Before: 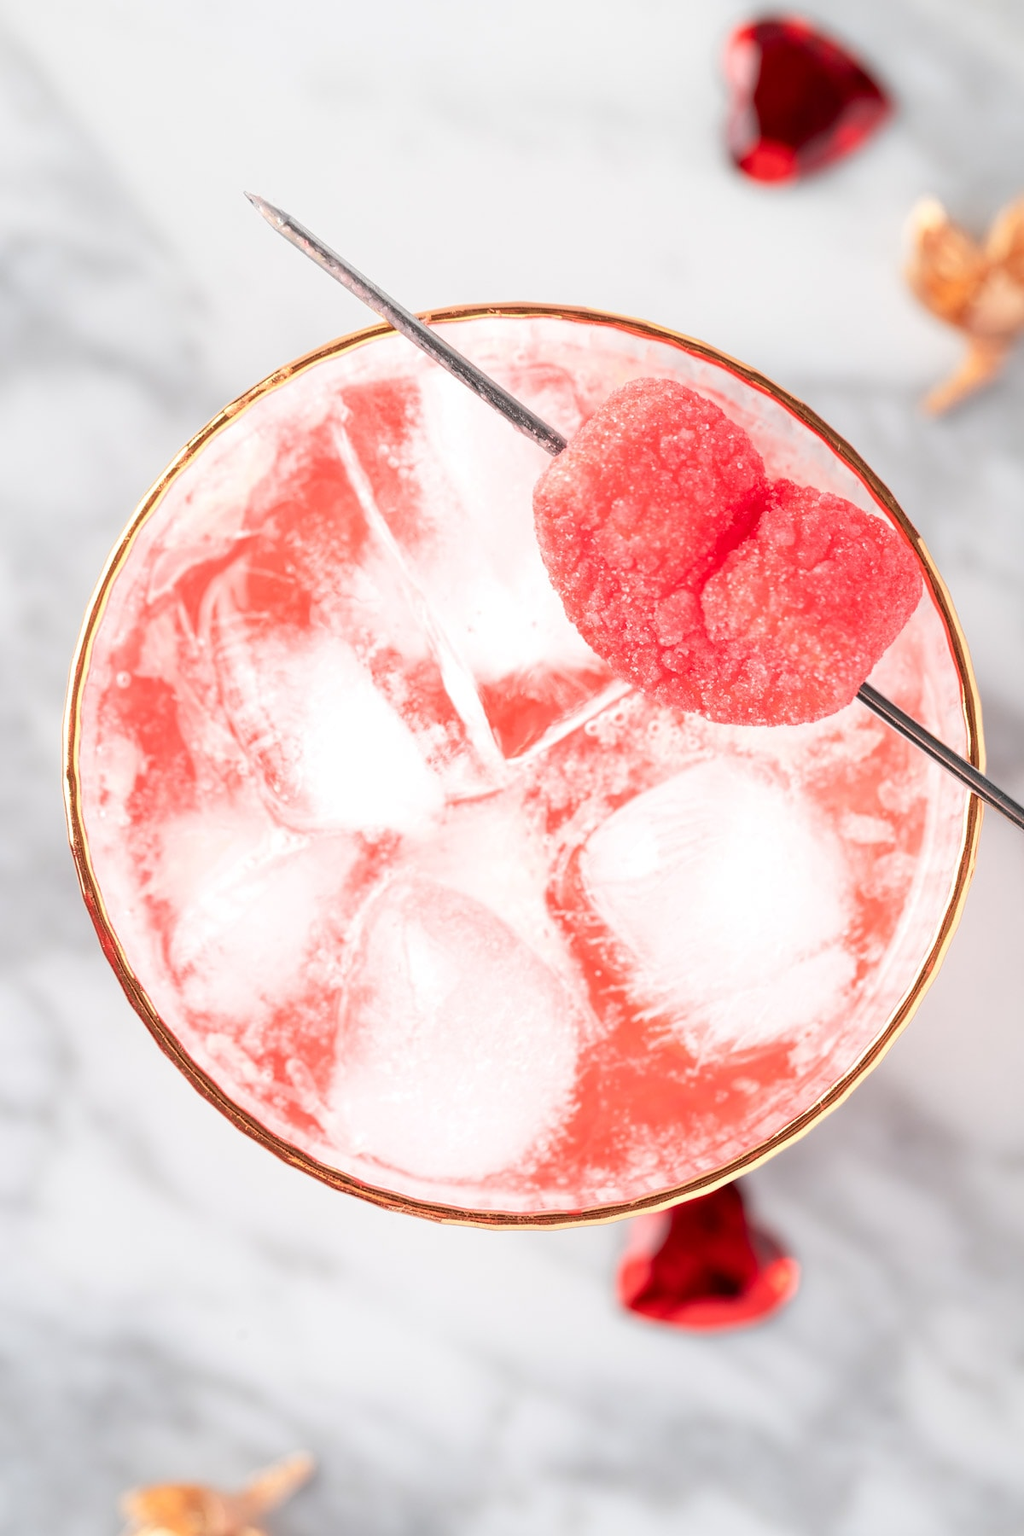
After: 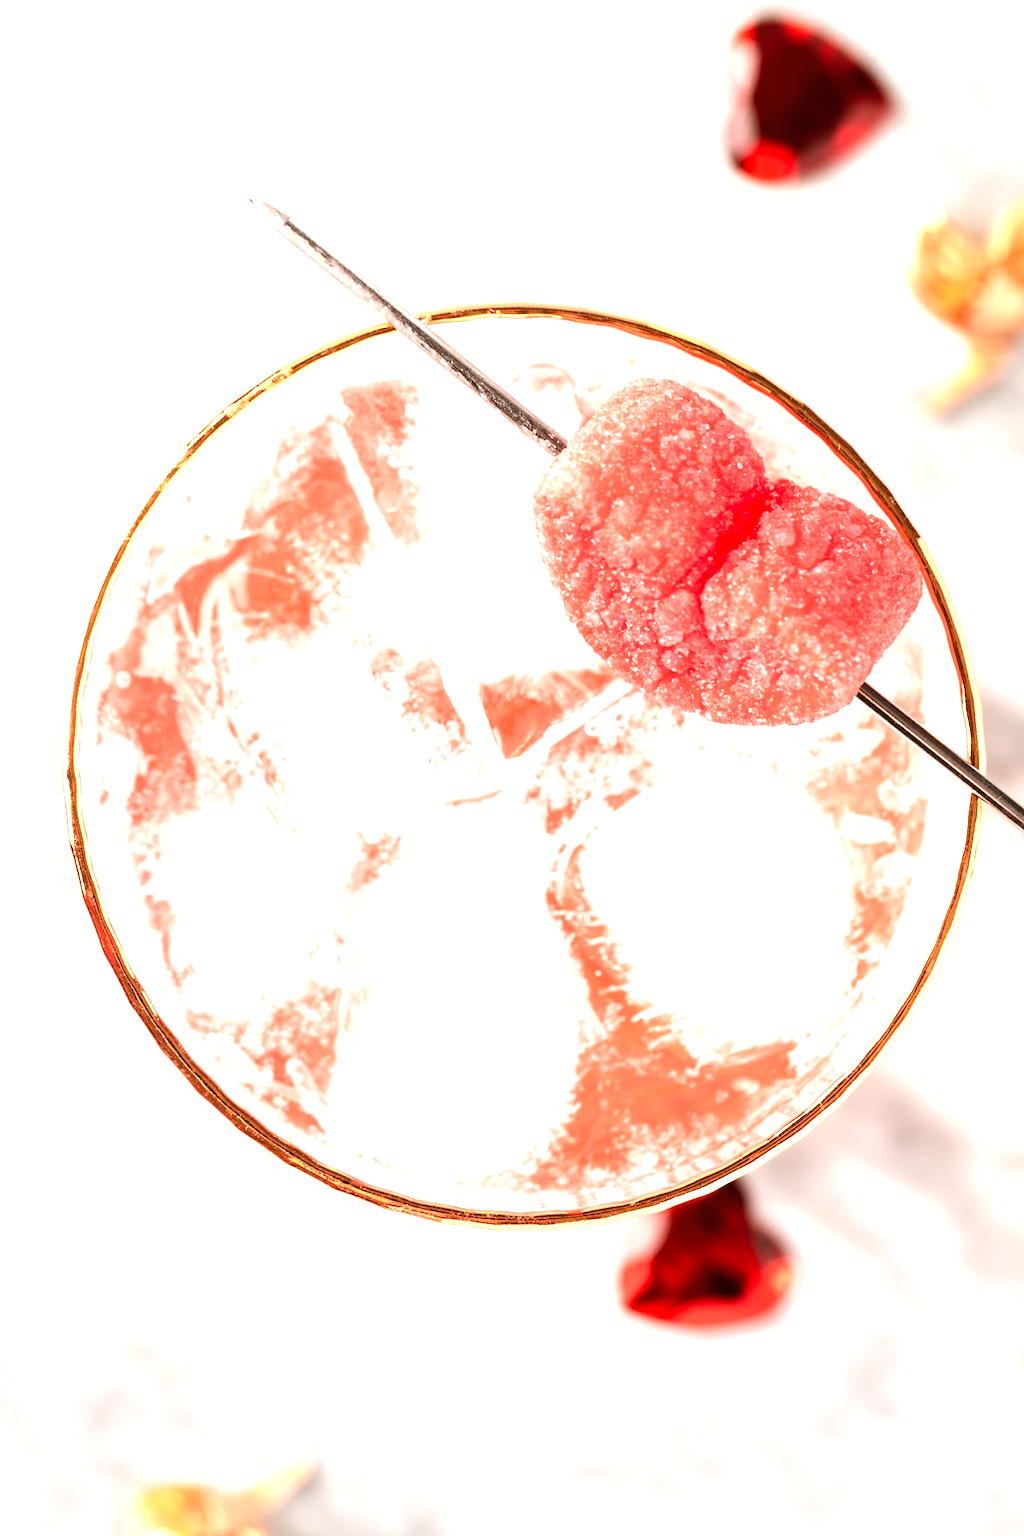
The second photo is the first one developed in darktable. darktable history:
color balance rgb: shadows lift › chroma 4.41%, shadows lift › hue 27°, power › chroma 2.5%, power › hue 70°, highlights gain › chroma 1%, highlights gain › hue 27°, saturation formula JzAzBz (2021)
tone equalizer: -8 EV -1.08 EV, -7 EV -1.01 EV, -6 EV -0.867 EV, -5 EV -0.578 EV, -3 EV 0.578 EV, -2 EV 0.867 EV, -1 EV 1.01 EV, +0 EV 1.08 EV, edges refinement/feathering 500, mask exposure compensation -1.57 EV, preserve details no
